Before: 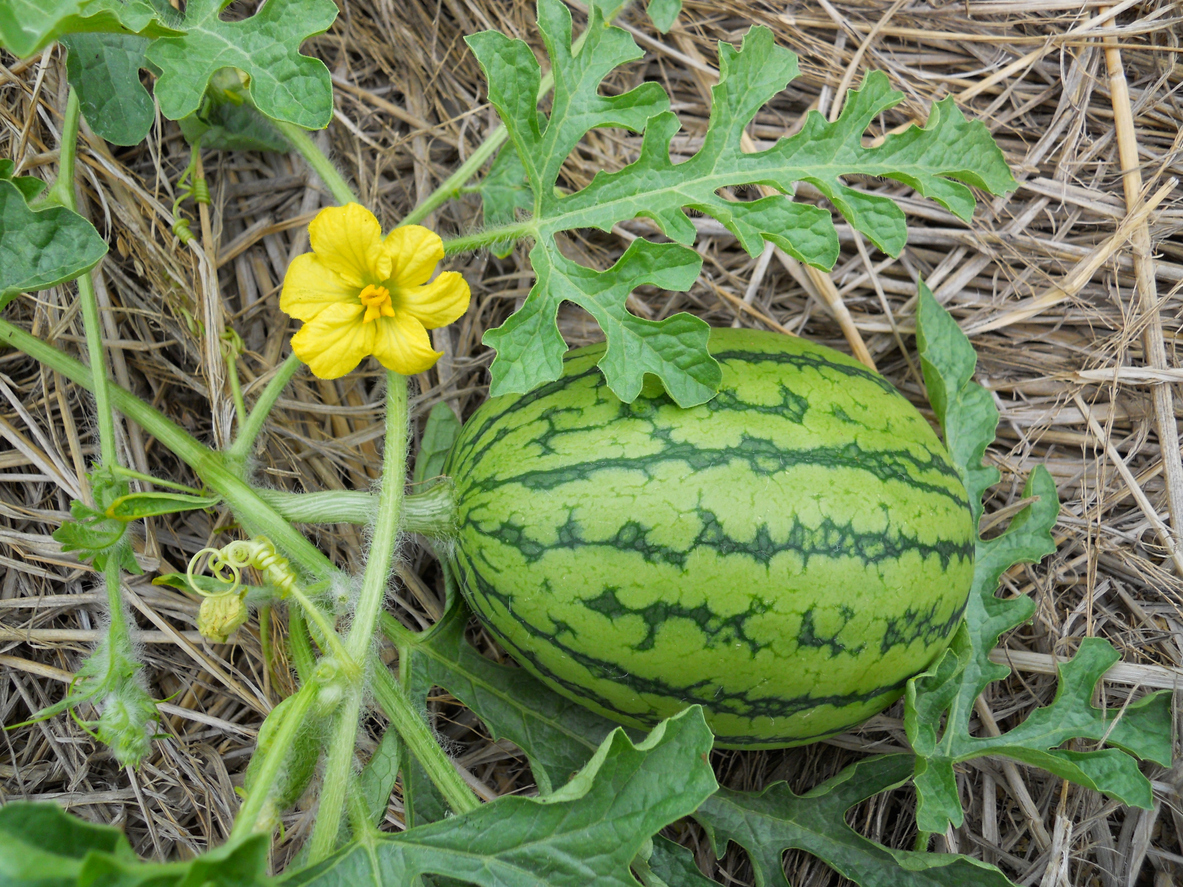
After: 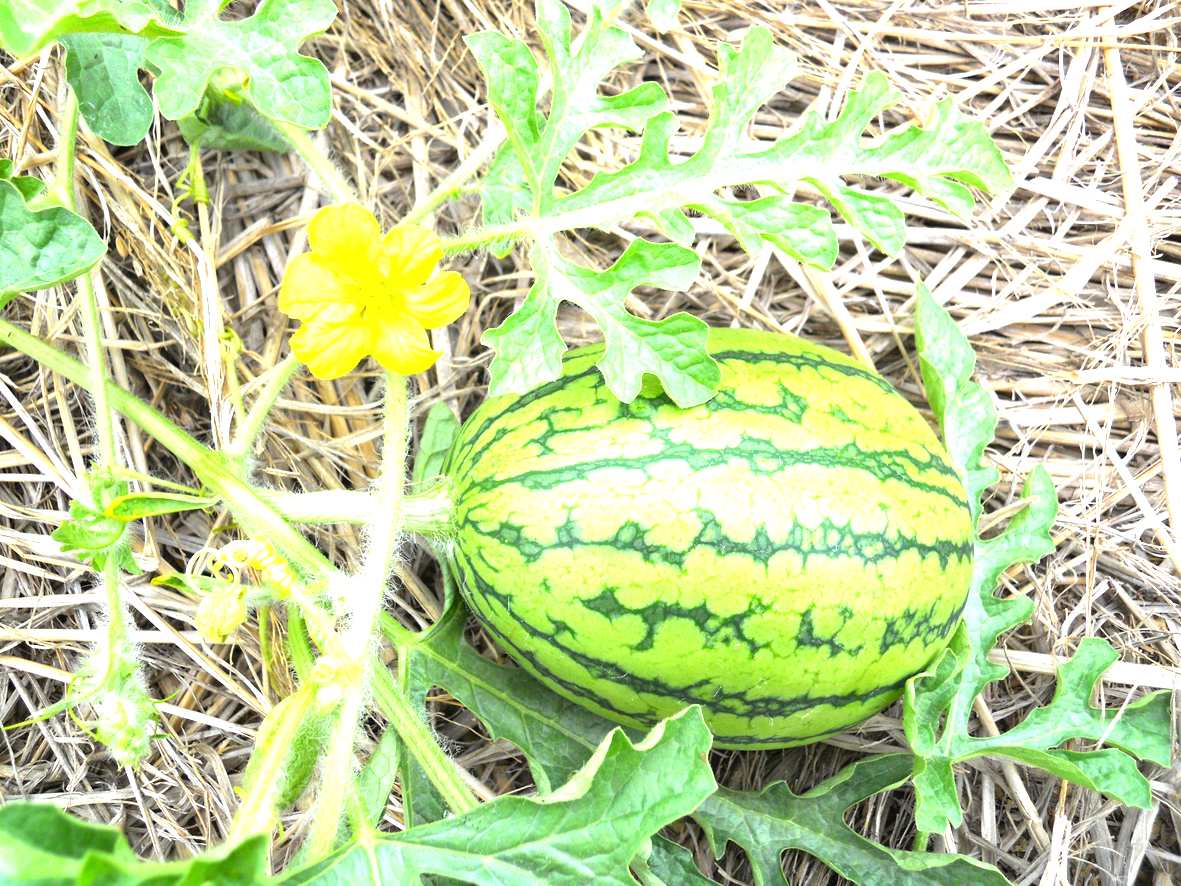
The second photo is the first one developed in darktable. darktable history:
crop: left 0.137%
exposure: black level correction 0, exposure 1.893 EV, compensate exposure bias true, compensate highlight preservation false
